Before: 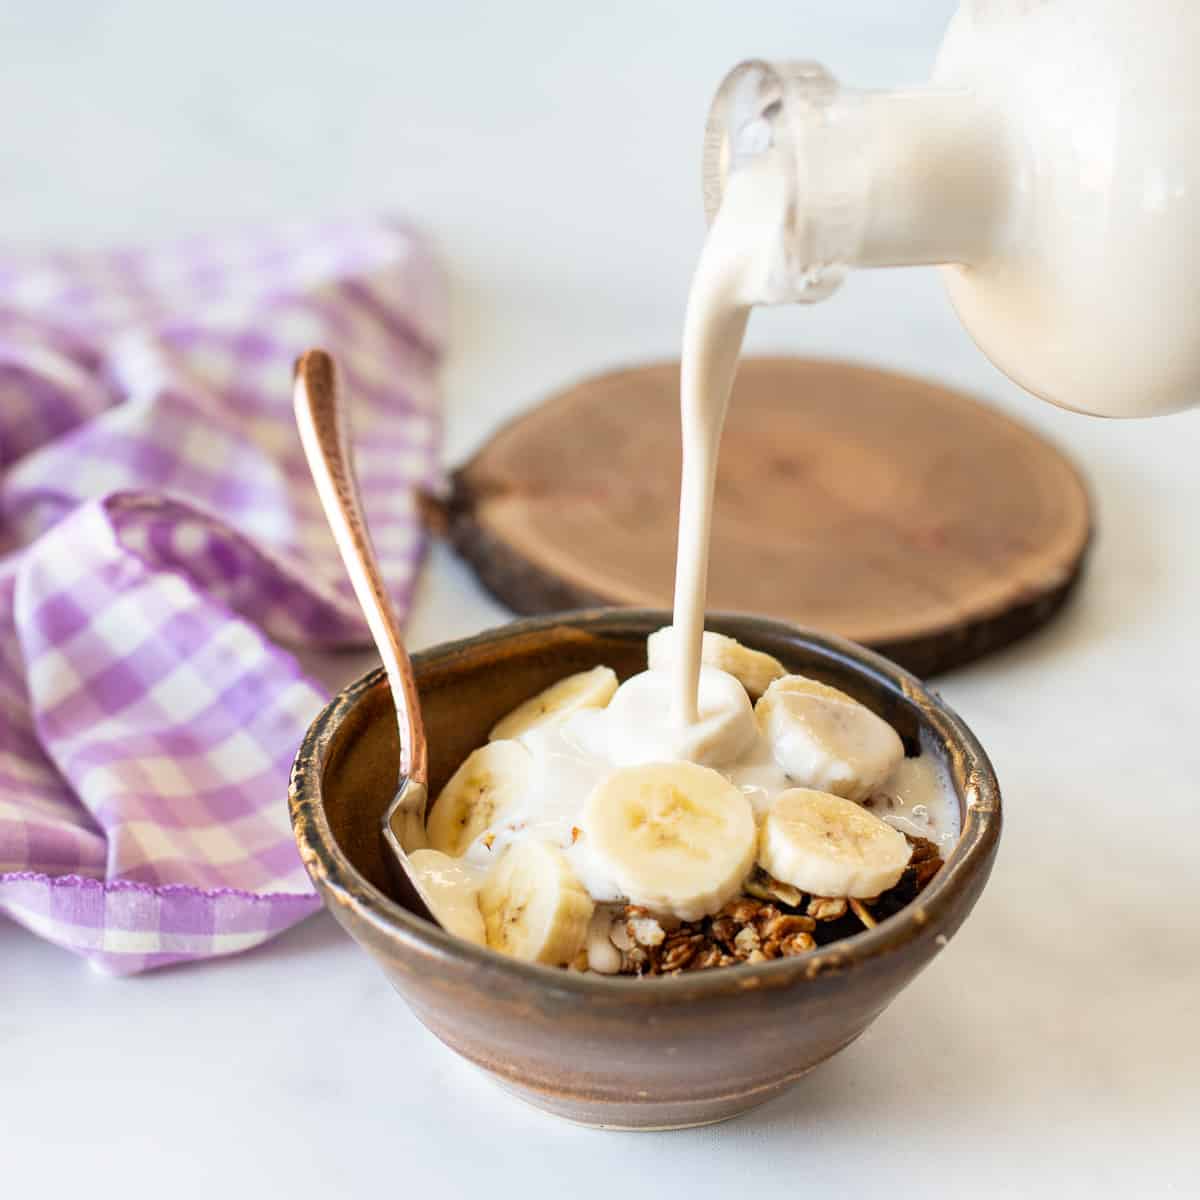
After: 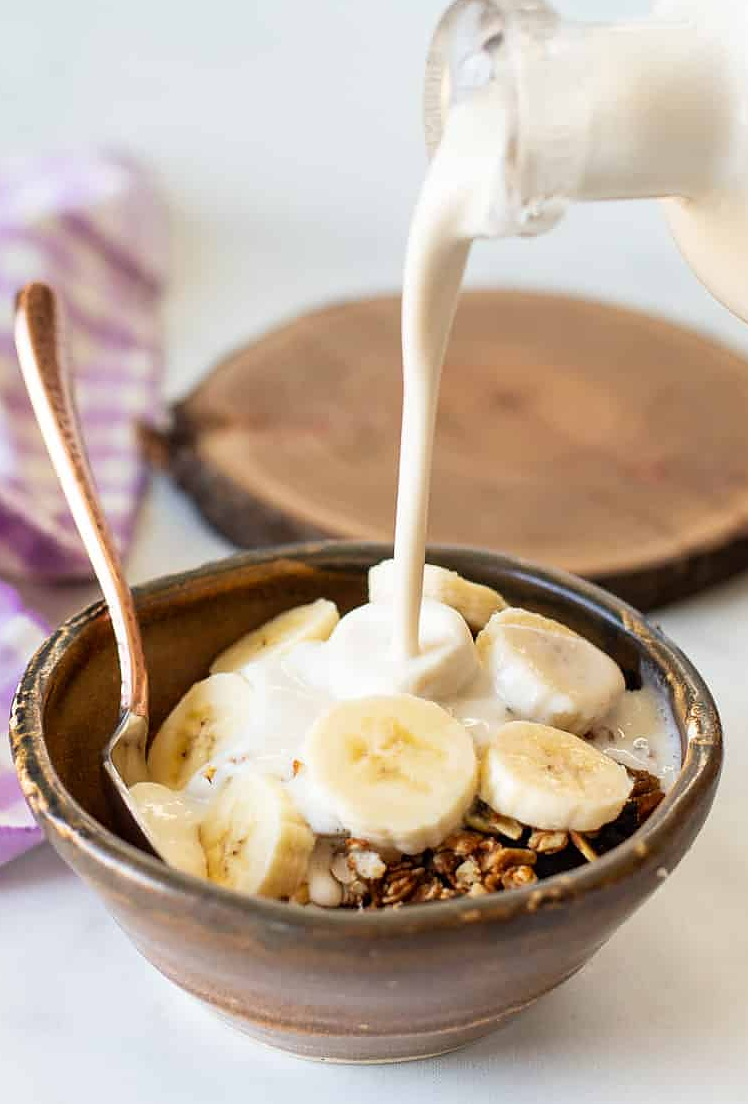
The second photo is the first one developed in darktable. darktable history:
sharpen: radius 0.972, amount 0.612
crop and rotate: left 23.297%, top 5.632%, right 14.36%, bottom 2.358%
